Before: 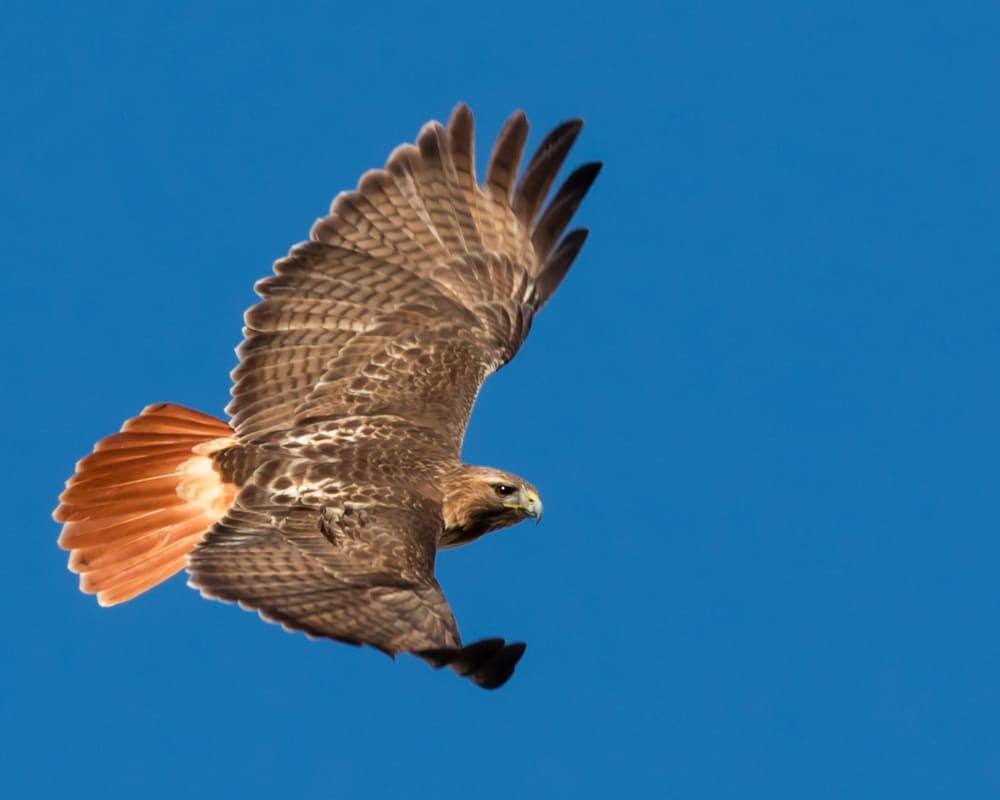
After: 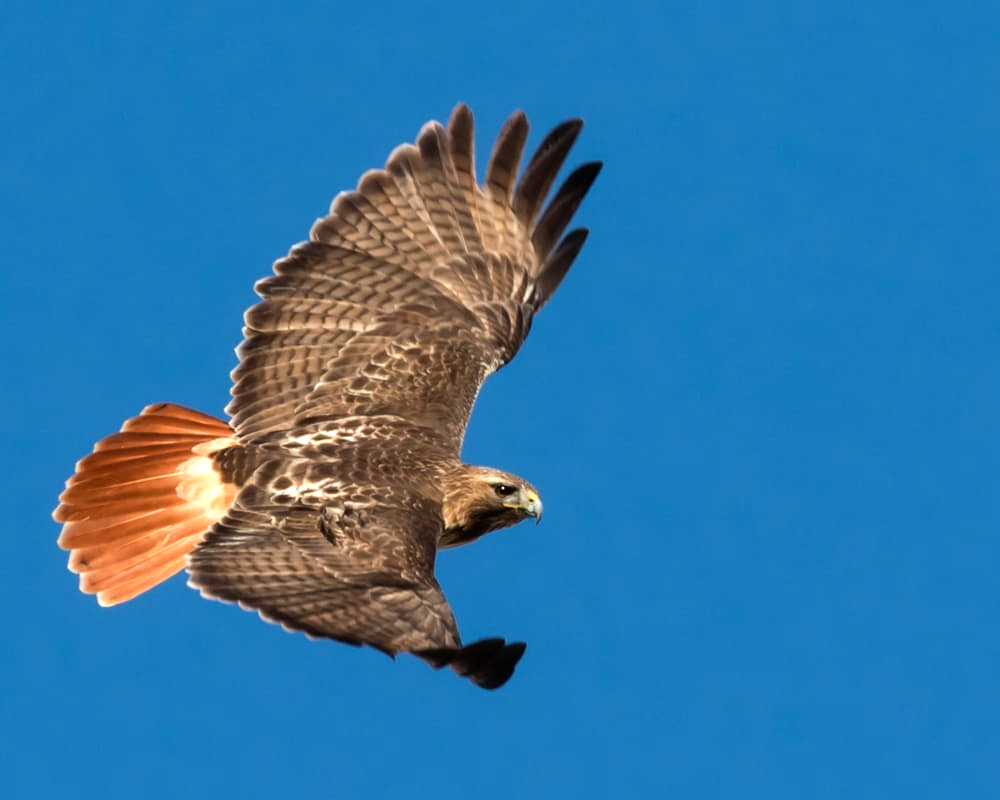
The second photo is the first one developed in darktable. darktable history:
tone equalizer: -8 EV -0.398 EV, -7 EV -0.38 EV, -6 EV -0.366 EV, -5 EV -0.187 EV, -3 EV 0.204 EV, -2 EV 0.338 EV, -1 EV 0.401 EV, +0 EV 0.399 EV, edges refinement/feathering 500, mask exposure compensation -1.57 EV, preserve details no
